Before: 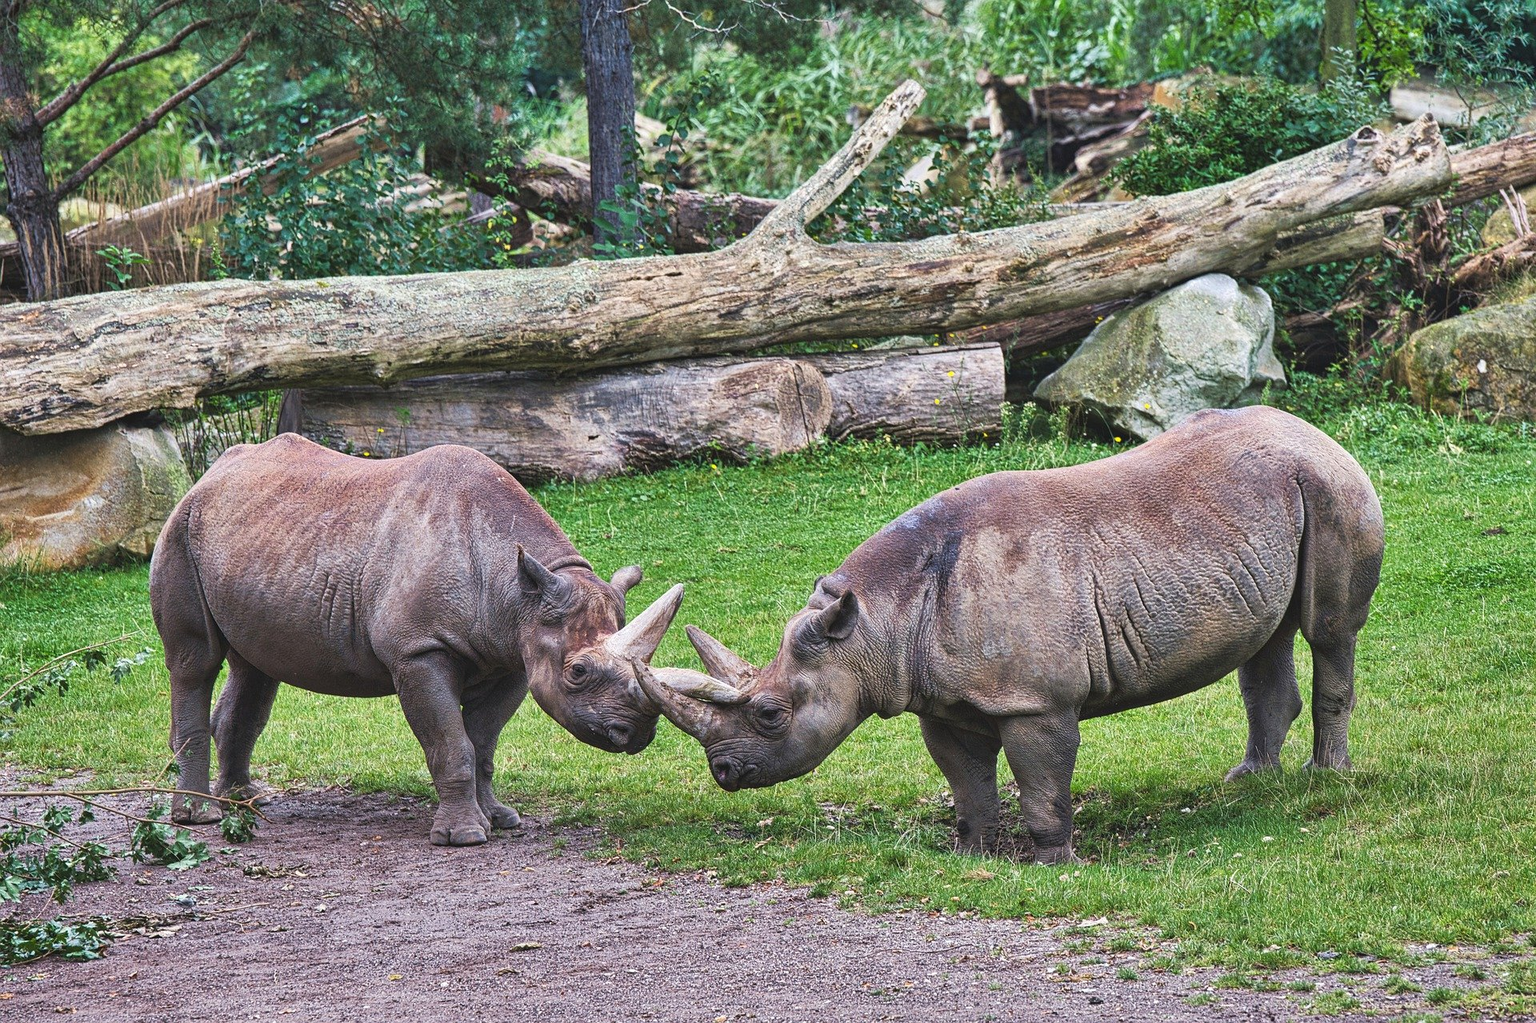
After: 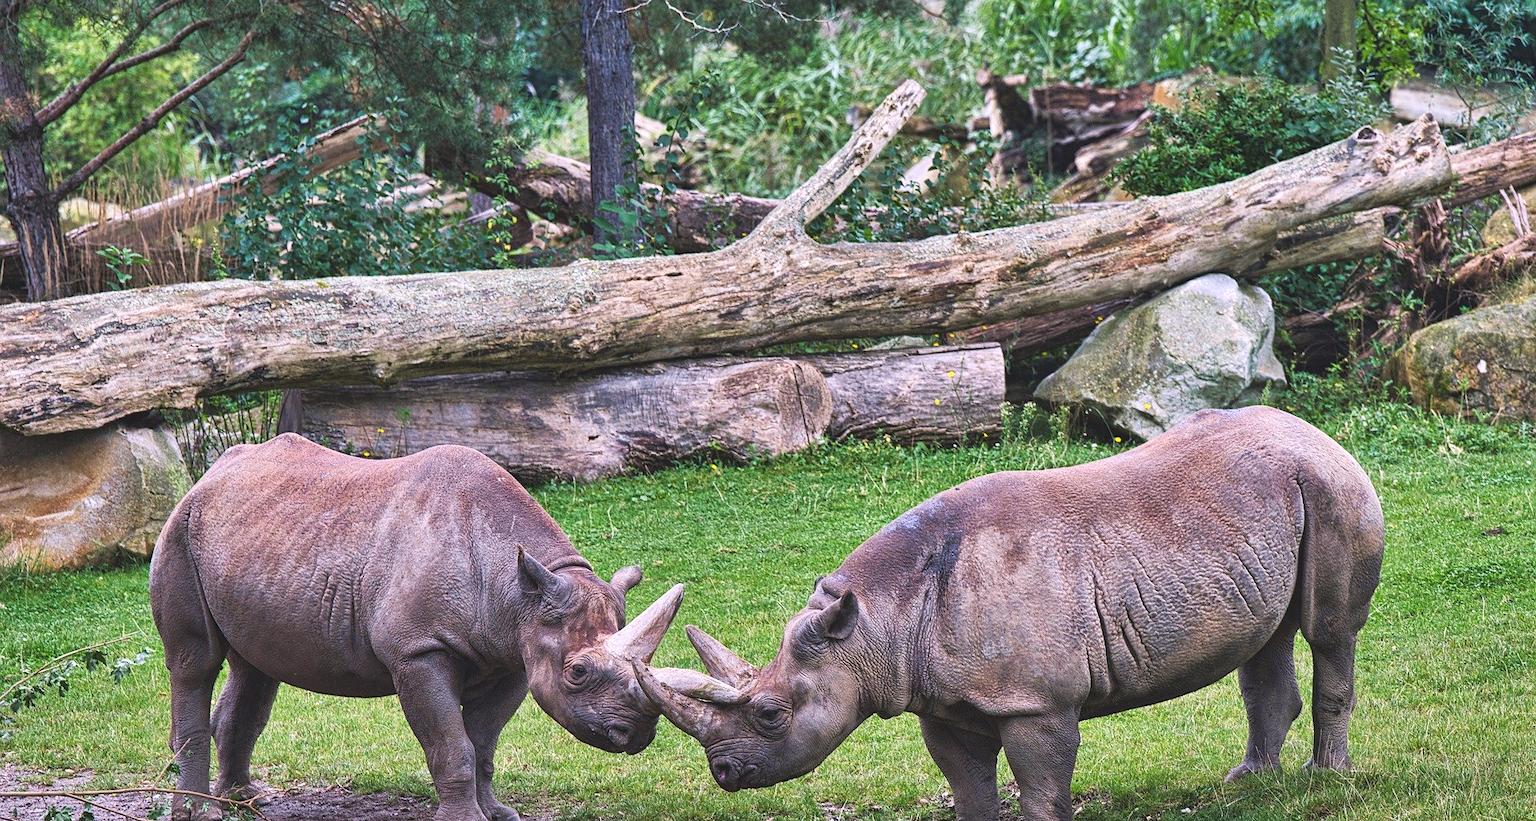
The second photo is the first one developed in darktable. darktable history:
exposure: black level correction -0.003, exposure 0.04 EV, compensate highlight preservation false
white balance: red 1.05, blue 1.072
crop: bottom 19.644%
